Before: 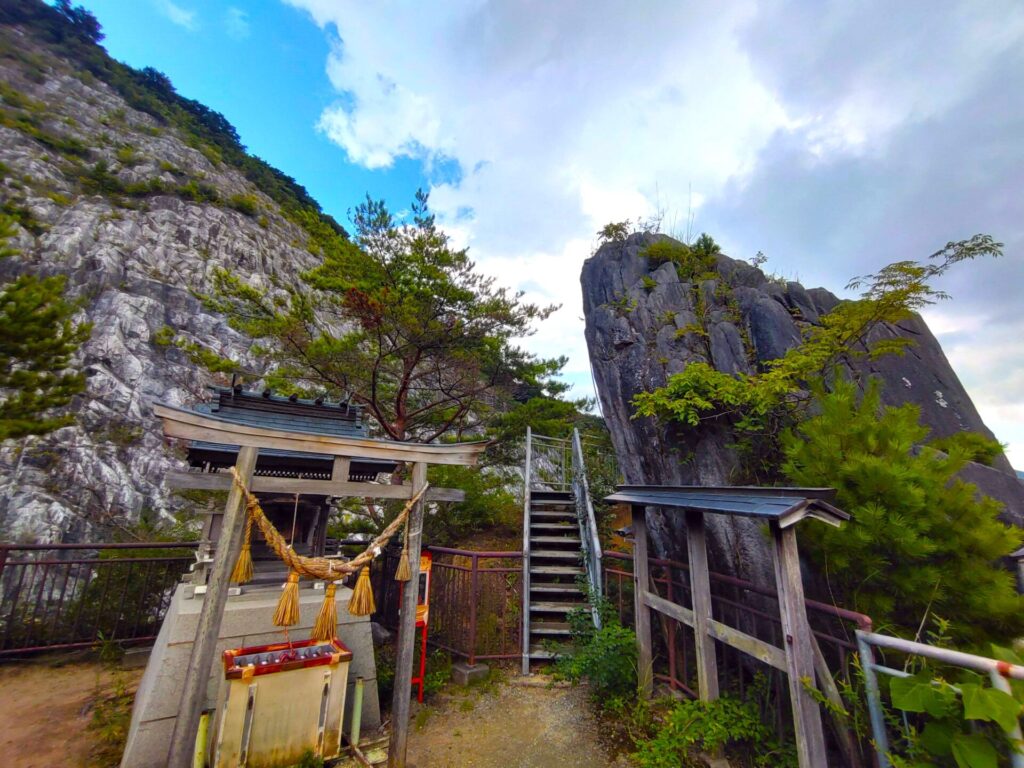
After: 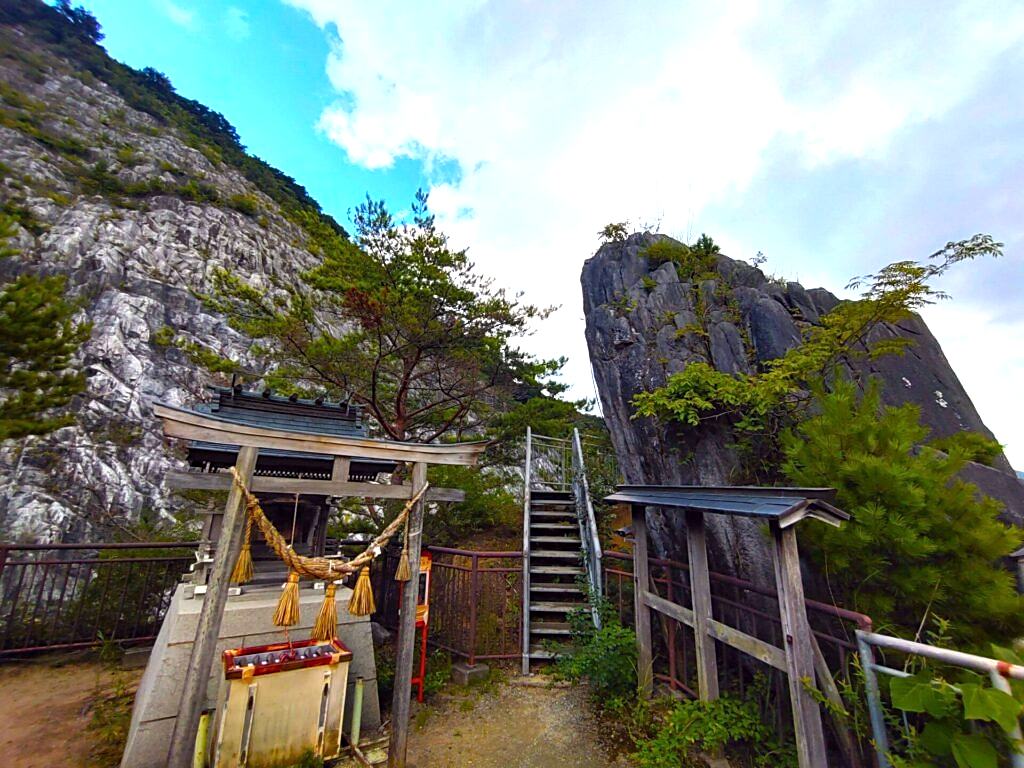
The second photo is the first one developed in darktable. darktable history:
sharpen: on, module defaults
tone equalizer: -8 EV 0 EV, -7 EV -0.002 EV, -6 EV 0.003 EV, -5 EV -0.029 EV, -4 EV -0.091 EV, -3 EV -0.177 EV, -2 EV 0.212 EV, -1 EV 0.708 EV, +0 EV 0.502 EV, mask exposure compensation -0.514 EV
